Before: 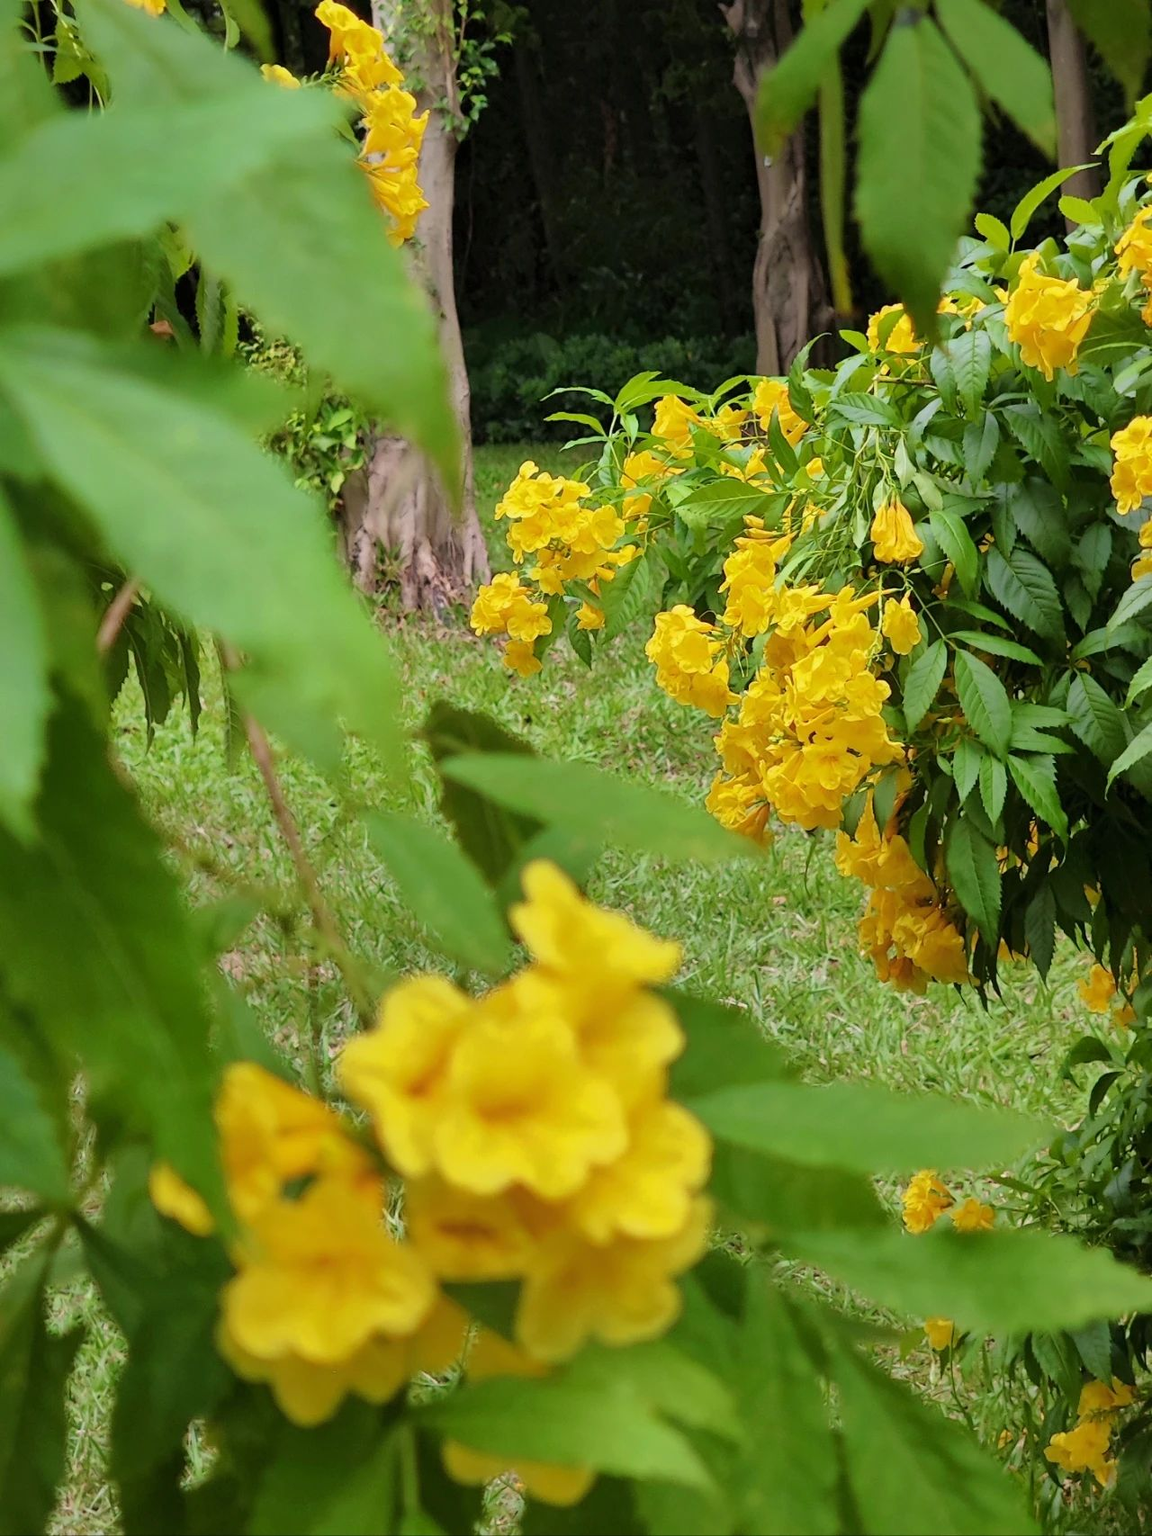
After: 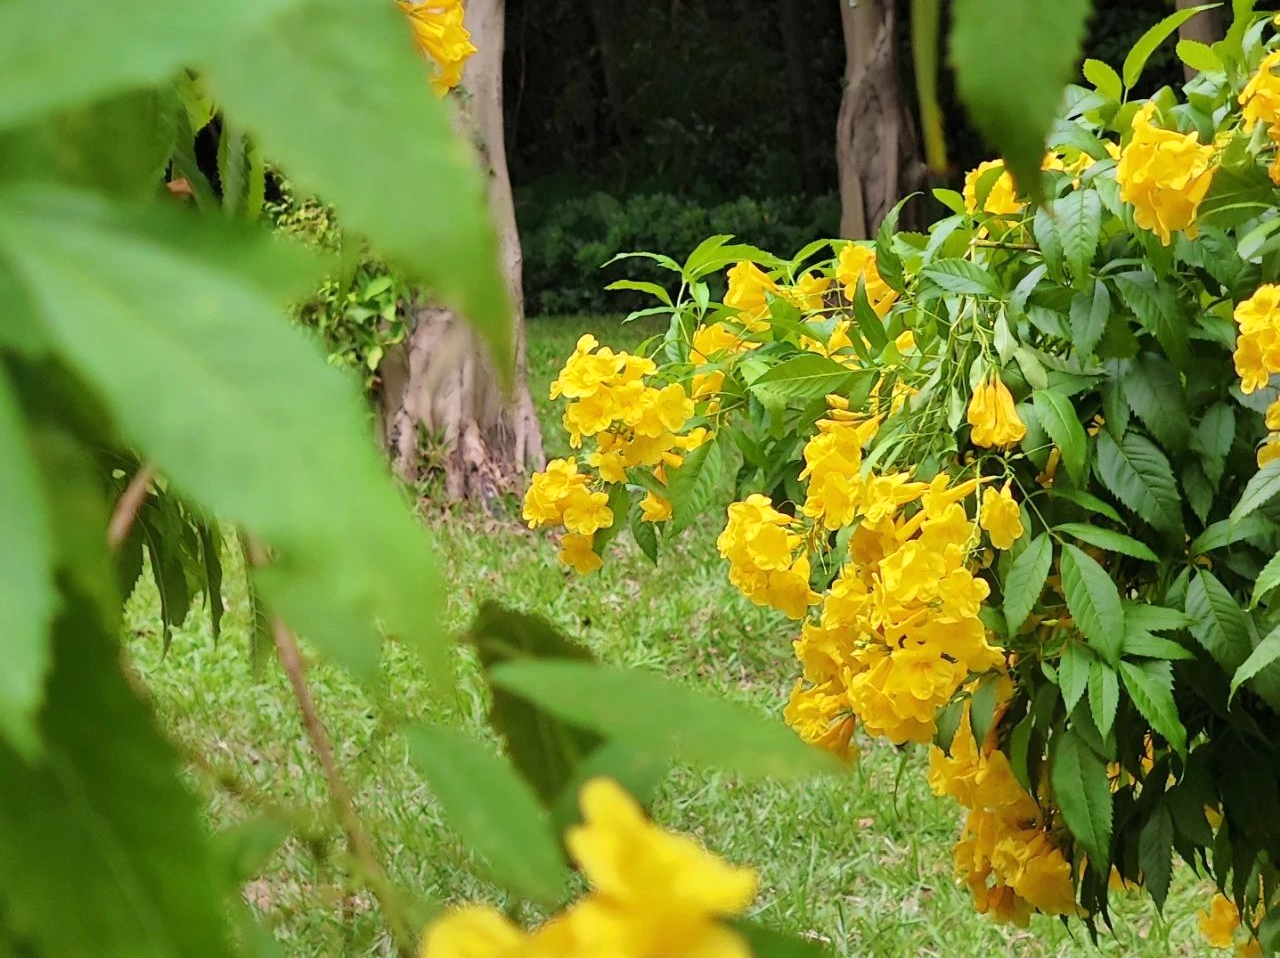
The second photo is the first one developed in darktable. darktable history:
exposure: black level correction 0, exposure 0.2 EV, compensate exposure bias true, compensate highlight preservation false
crop and rotate: top 10.465%, bottom 33.395%
